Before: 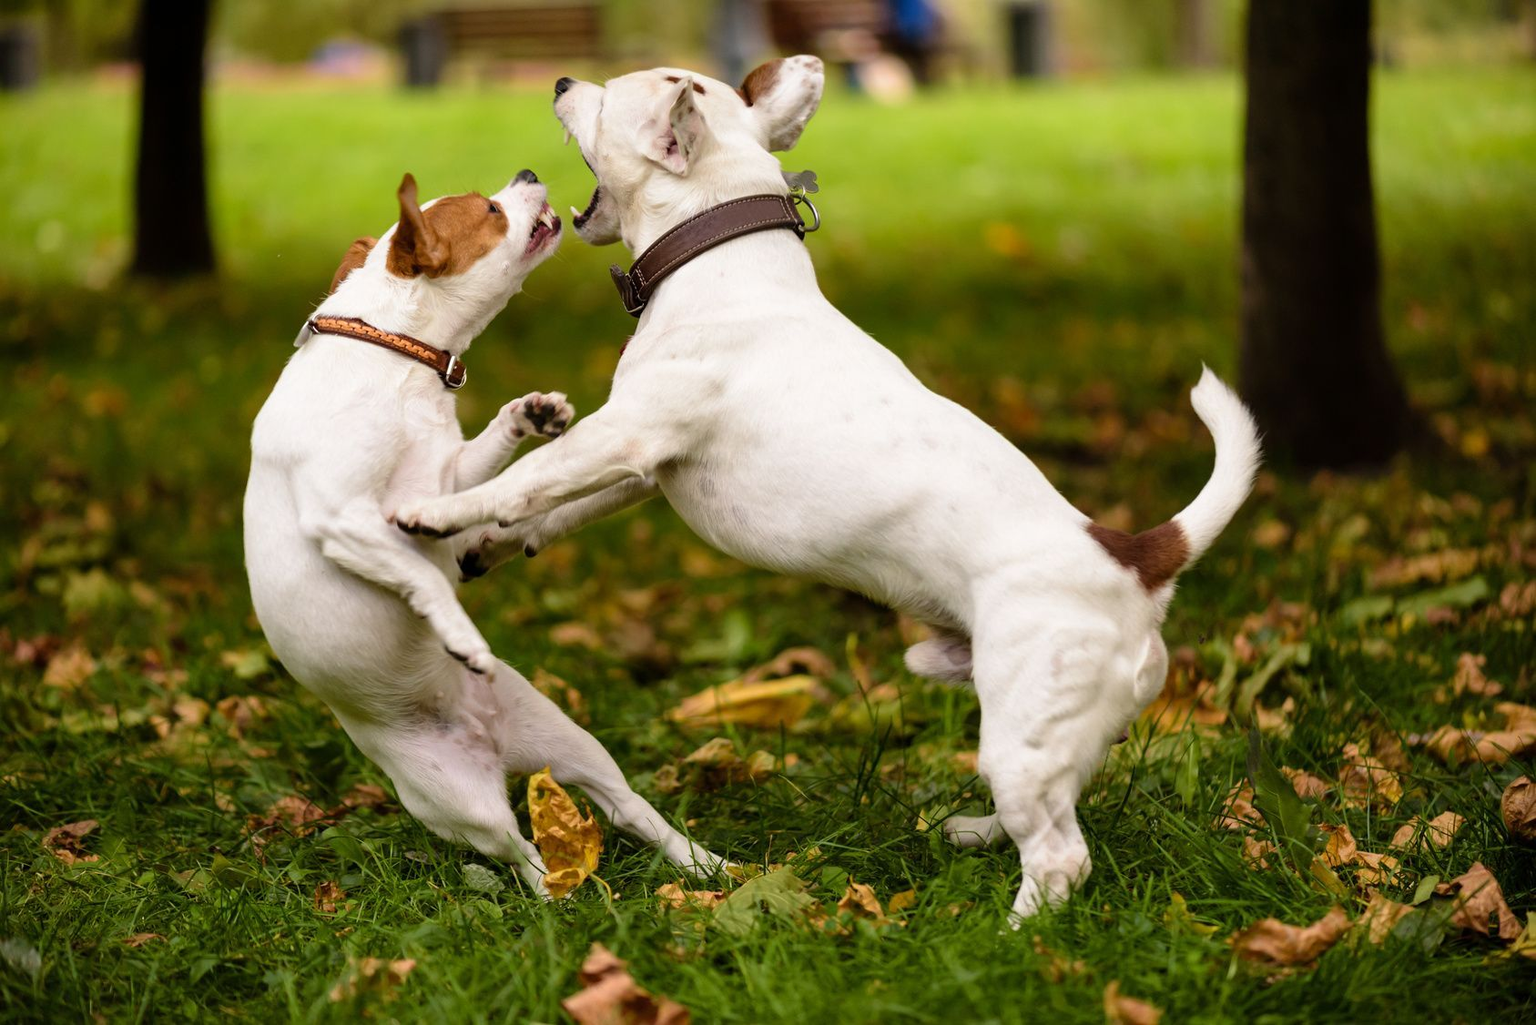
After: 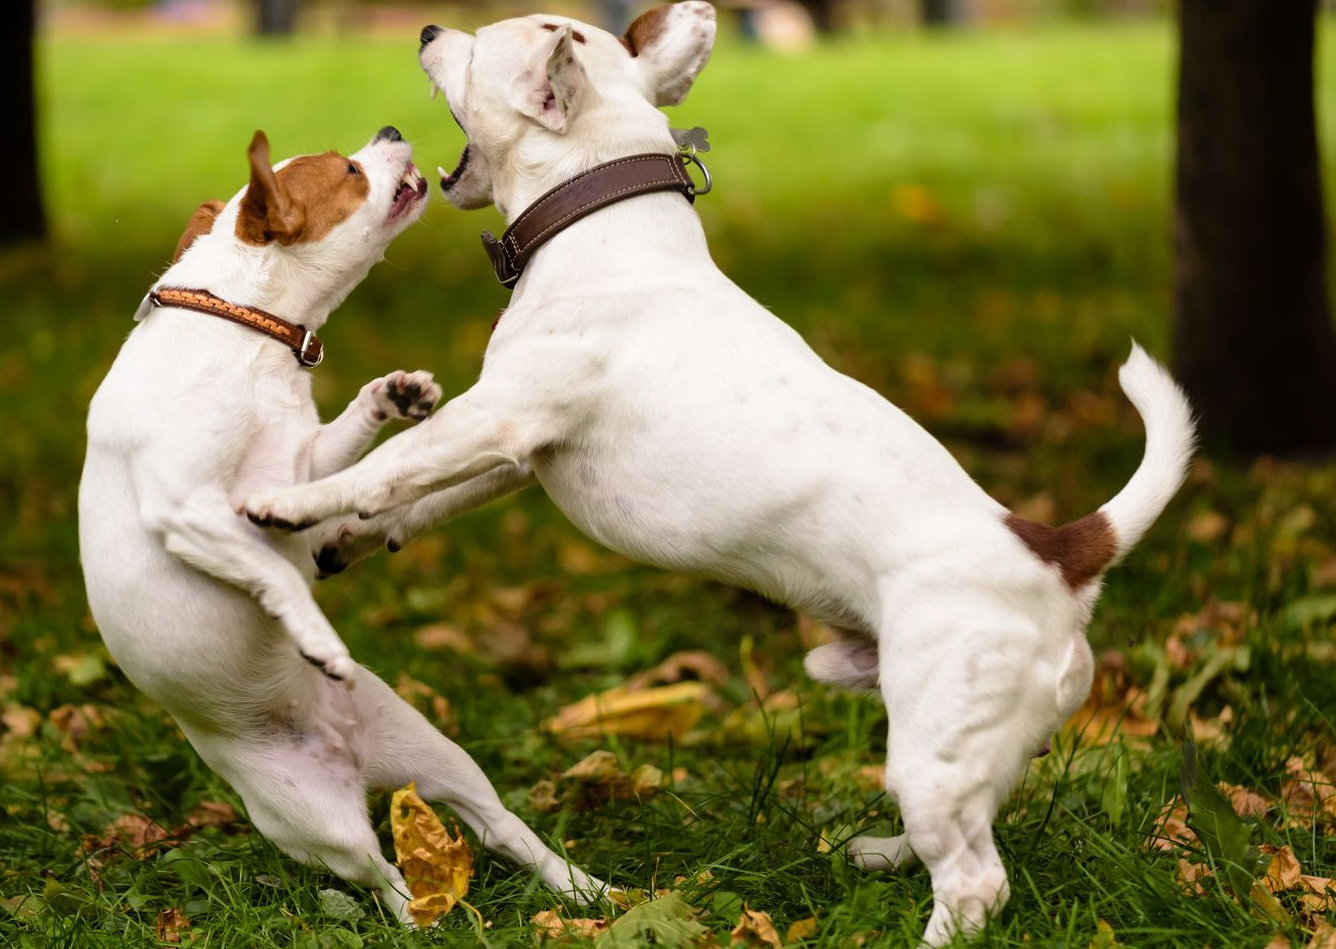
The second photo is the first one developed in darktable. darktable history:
crop: left 11.225%, top 5.381%, right 9.565%, bottom 10.314%
